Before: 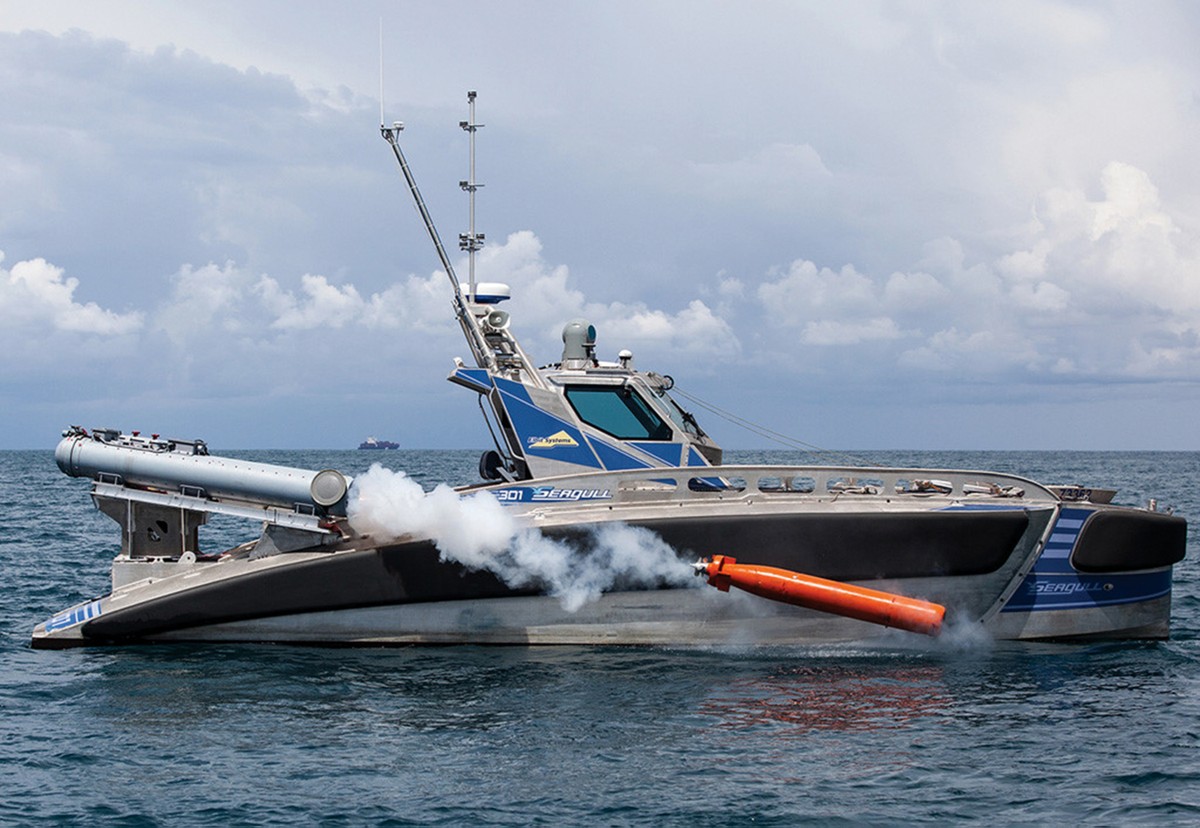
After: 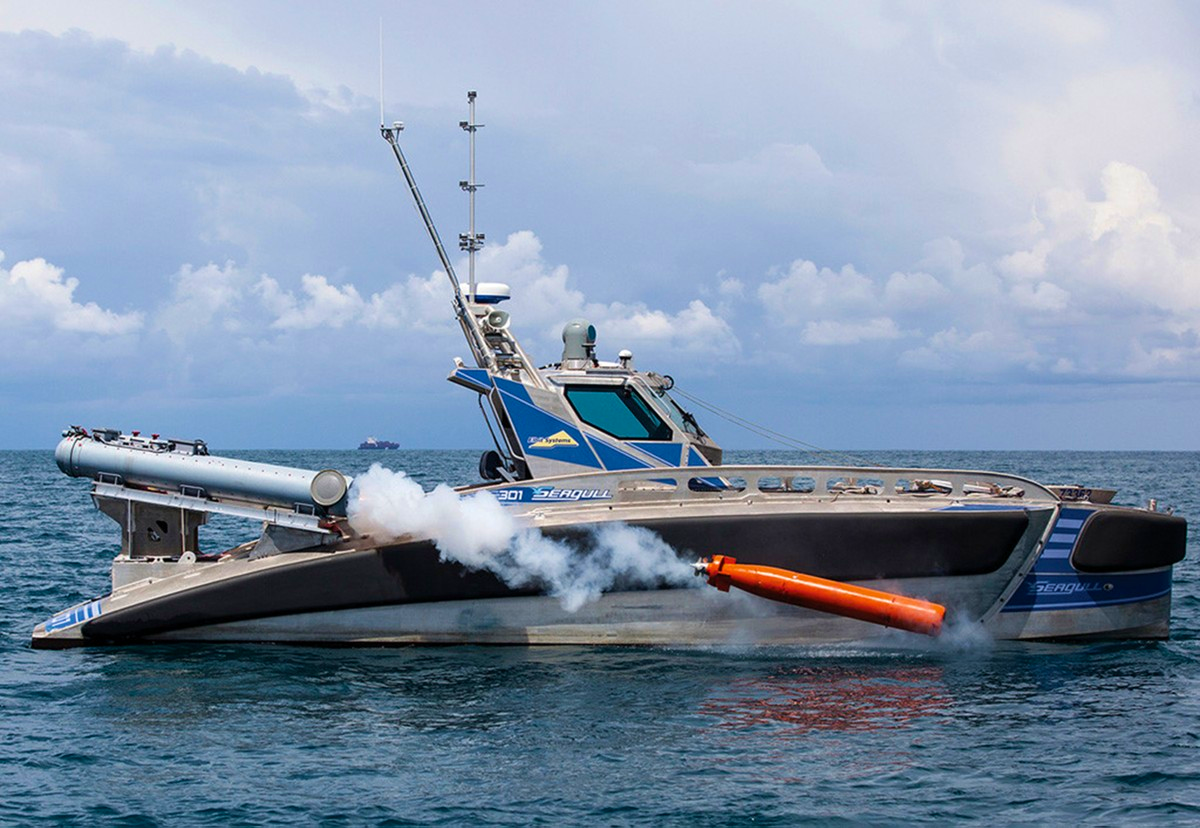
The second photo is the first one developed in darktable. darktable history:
velvia: on, module defaults
color balance rgb: perceptual saturation grading › global saturation 11.959%, global vibrance 20%
